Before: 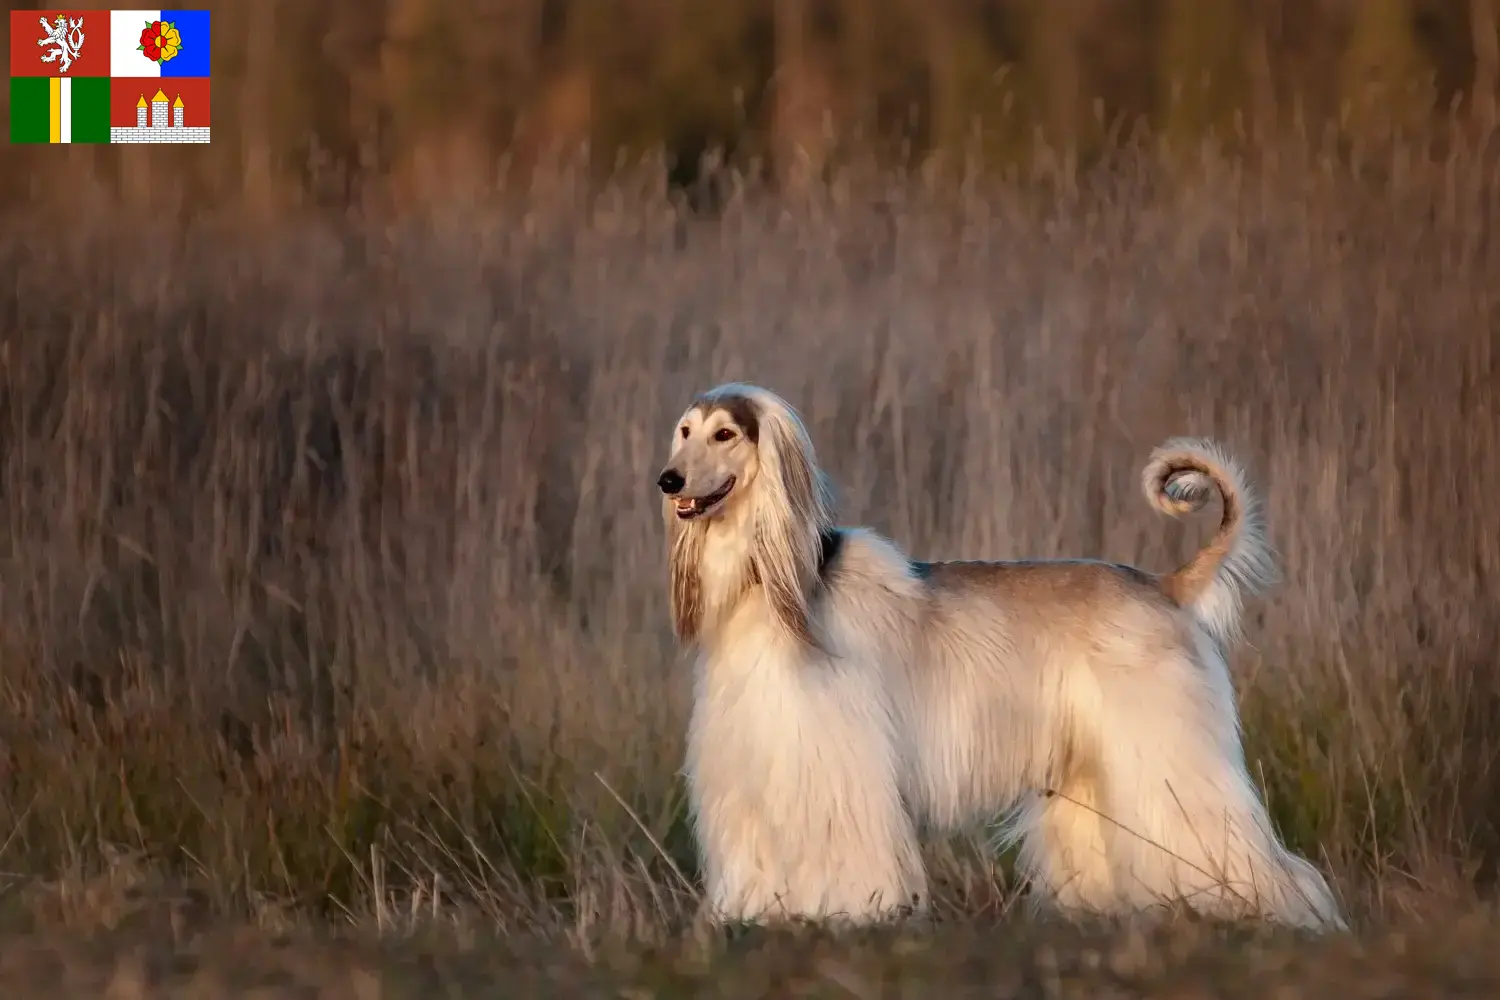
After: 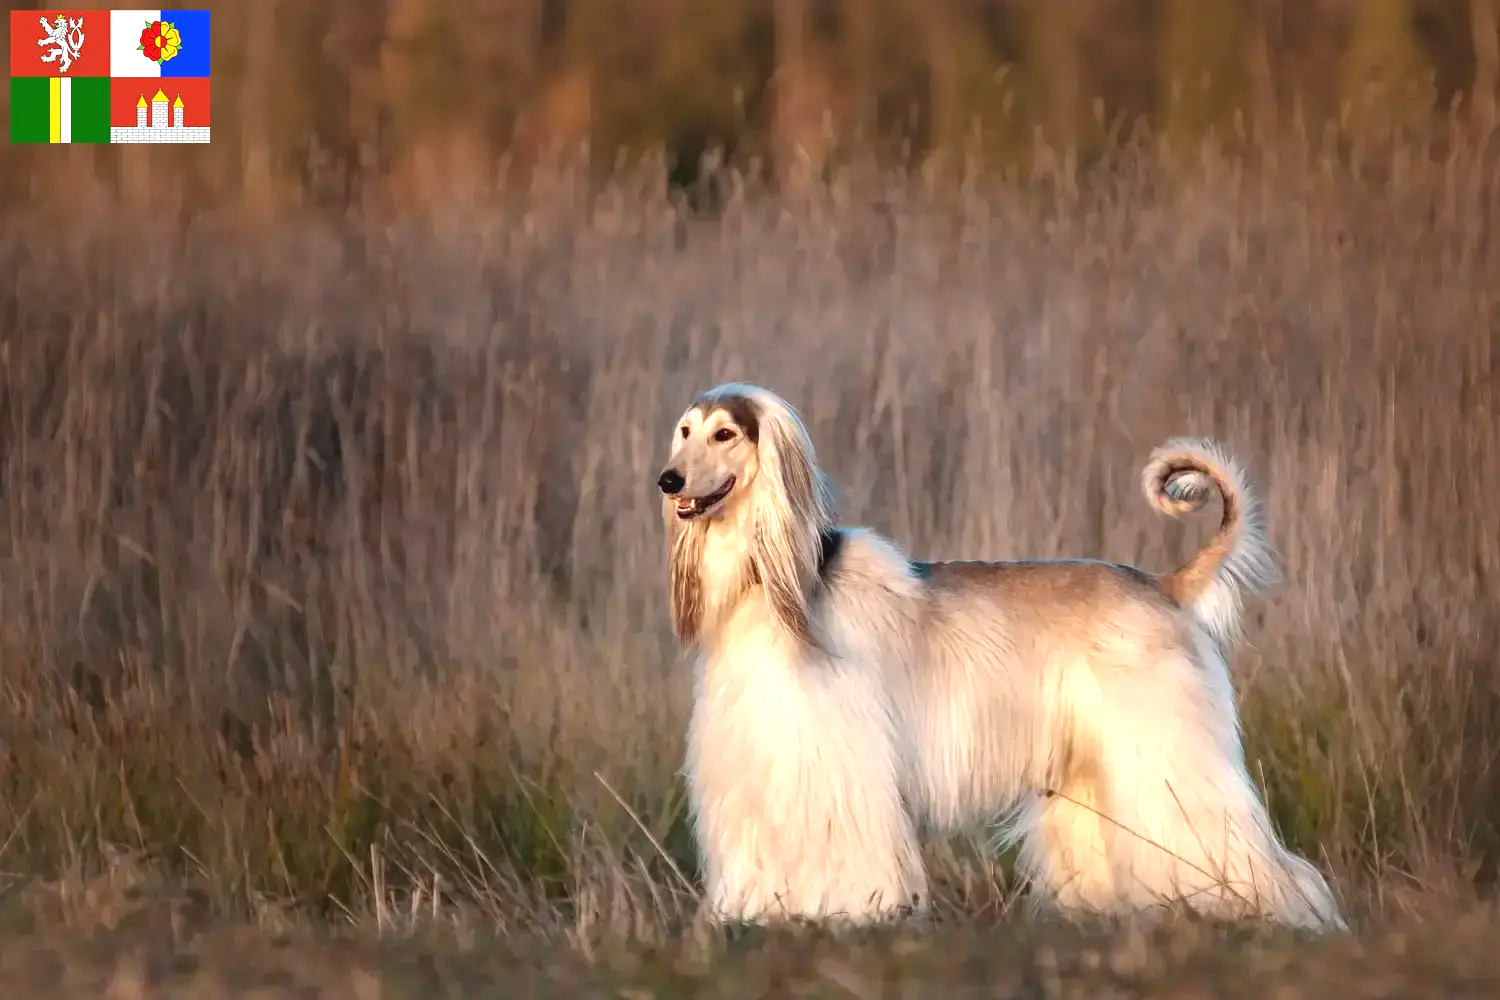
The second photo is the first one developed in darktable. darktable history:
exposure: black level correction -0.002, exposure 0.71 EV, compensate highlight preservation false
